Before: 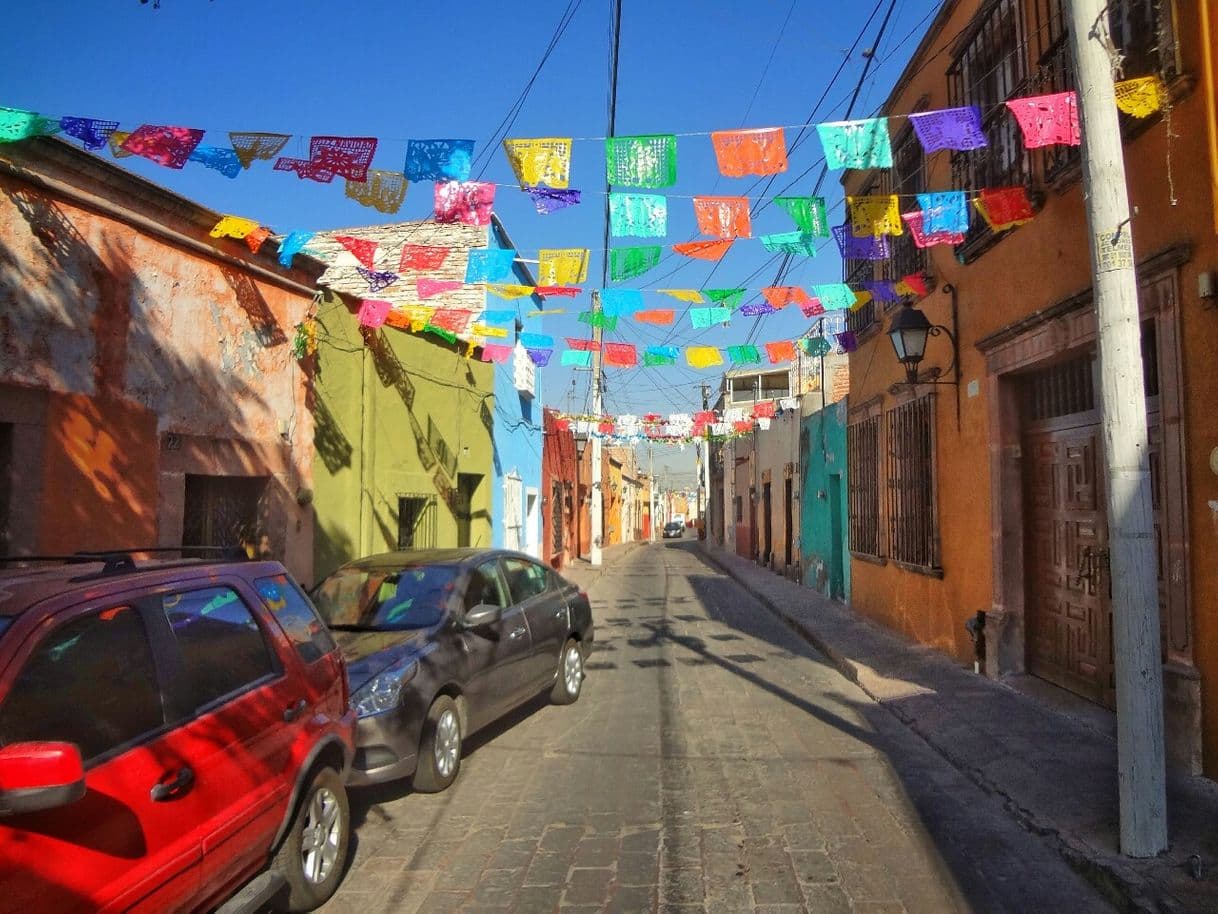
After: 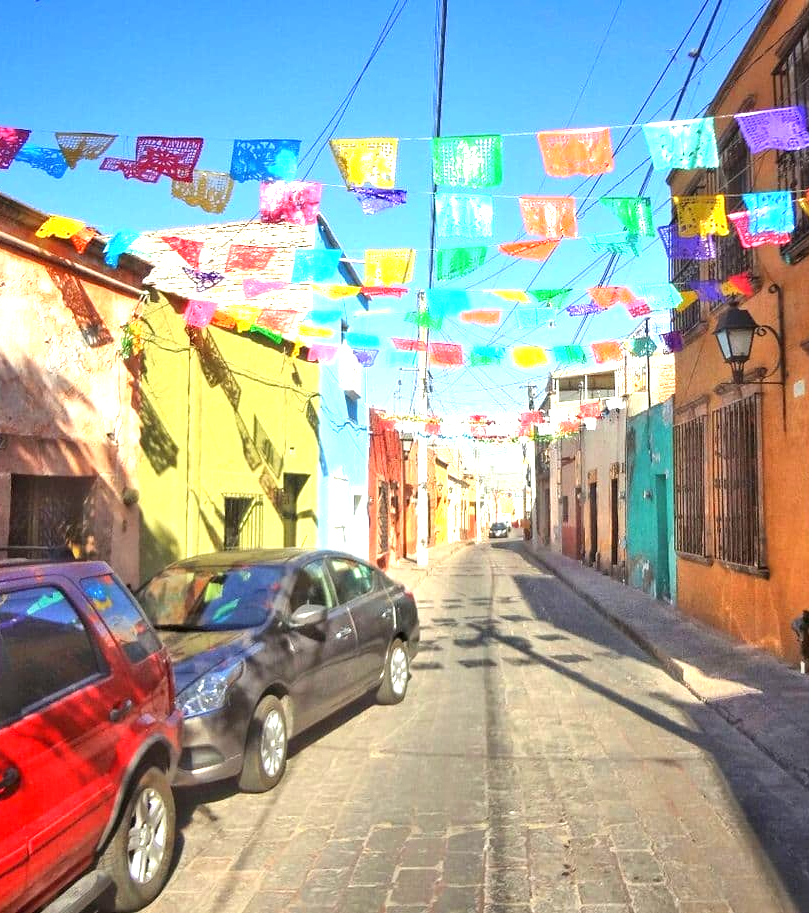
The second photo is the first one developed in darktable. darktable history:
crop and rotate: left 14.302%, right 19.261%
exposure: black level correction 0, exposure 1.292 EV, compensate highlight preservation false
